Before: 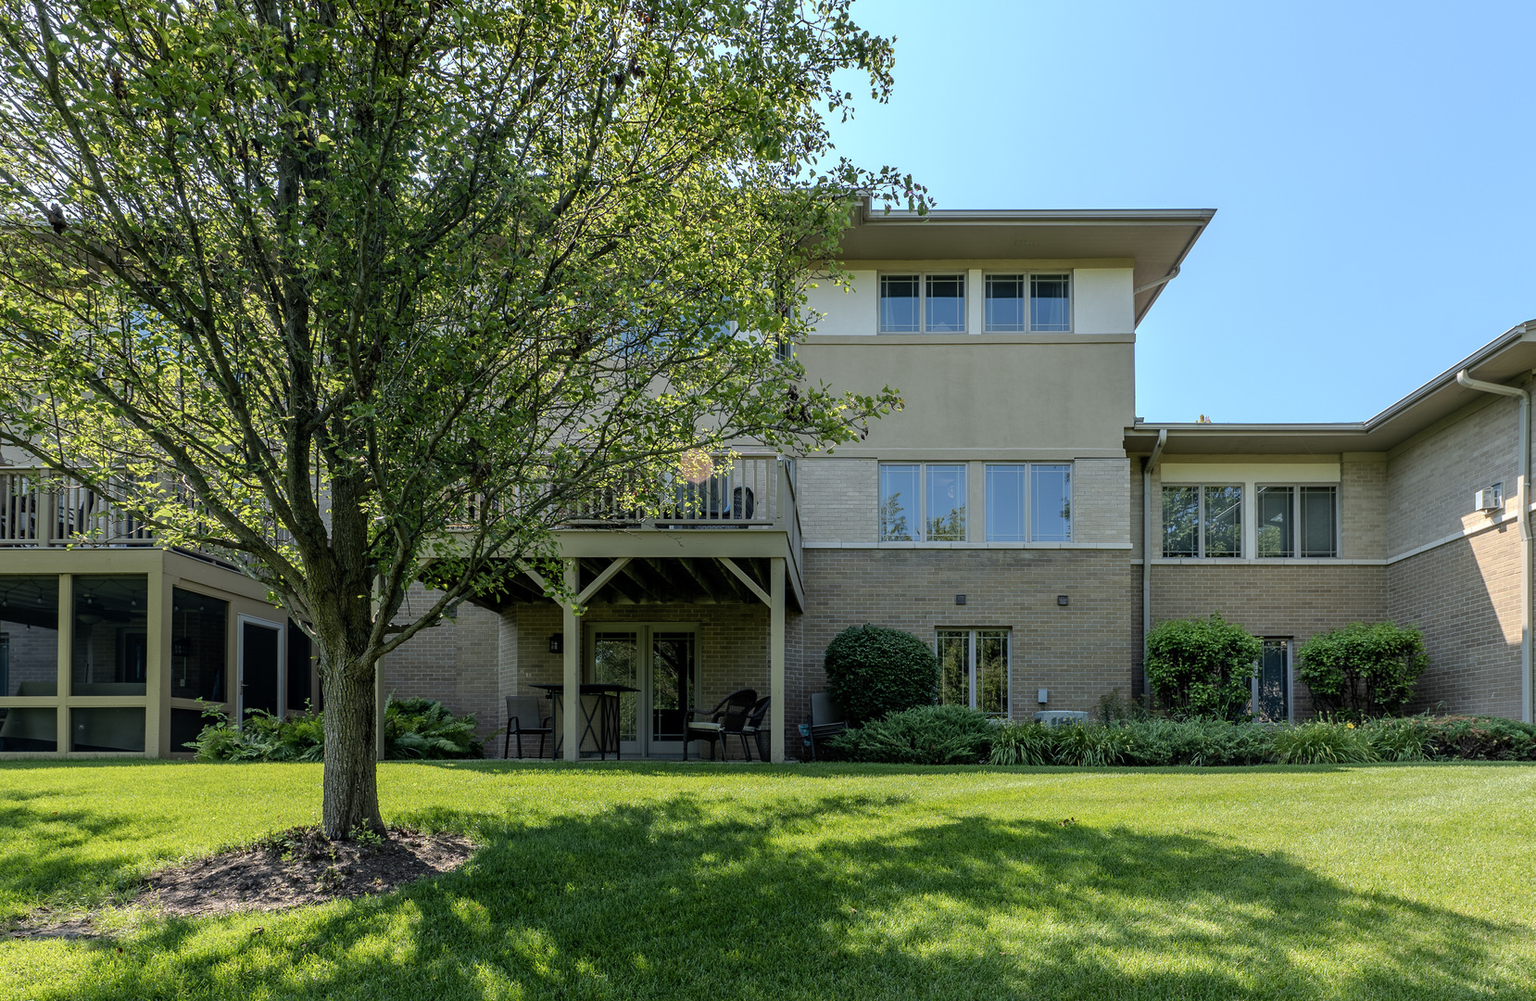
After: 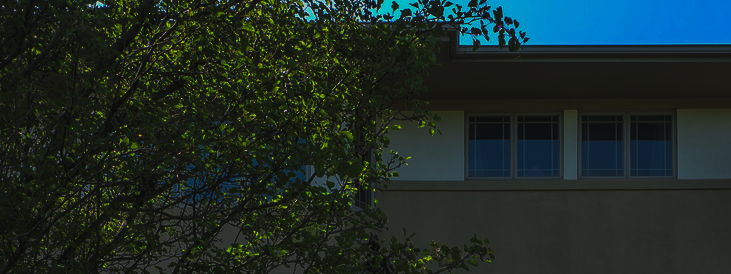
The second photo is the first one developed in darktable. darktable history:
contrast brightness saturation: contrast -0.15, brightness 0.048, saturation -0.129
crop: left 29.115%, top 16.833%, right 26.759%, bottom 57.737%
local contrast: mode bilateral grid, contrast 15, coarseness 36, detail 106%, midtone range 0.2
tone curve: curves: ch0 [(0, 0) (0.765, 0.349) (1, 1)], preserve colors none
